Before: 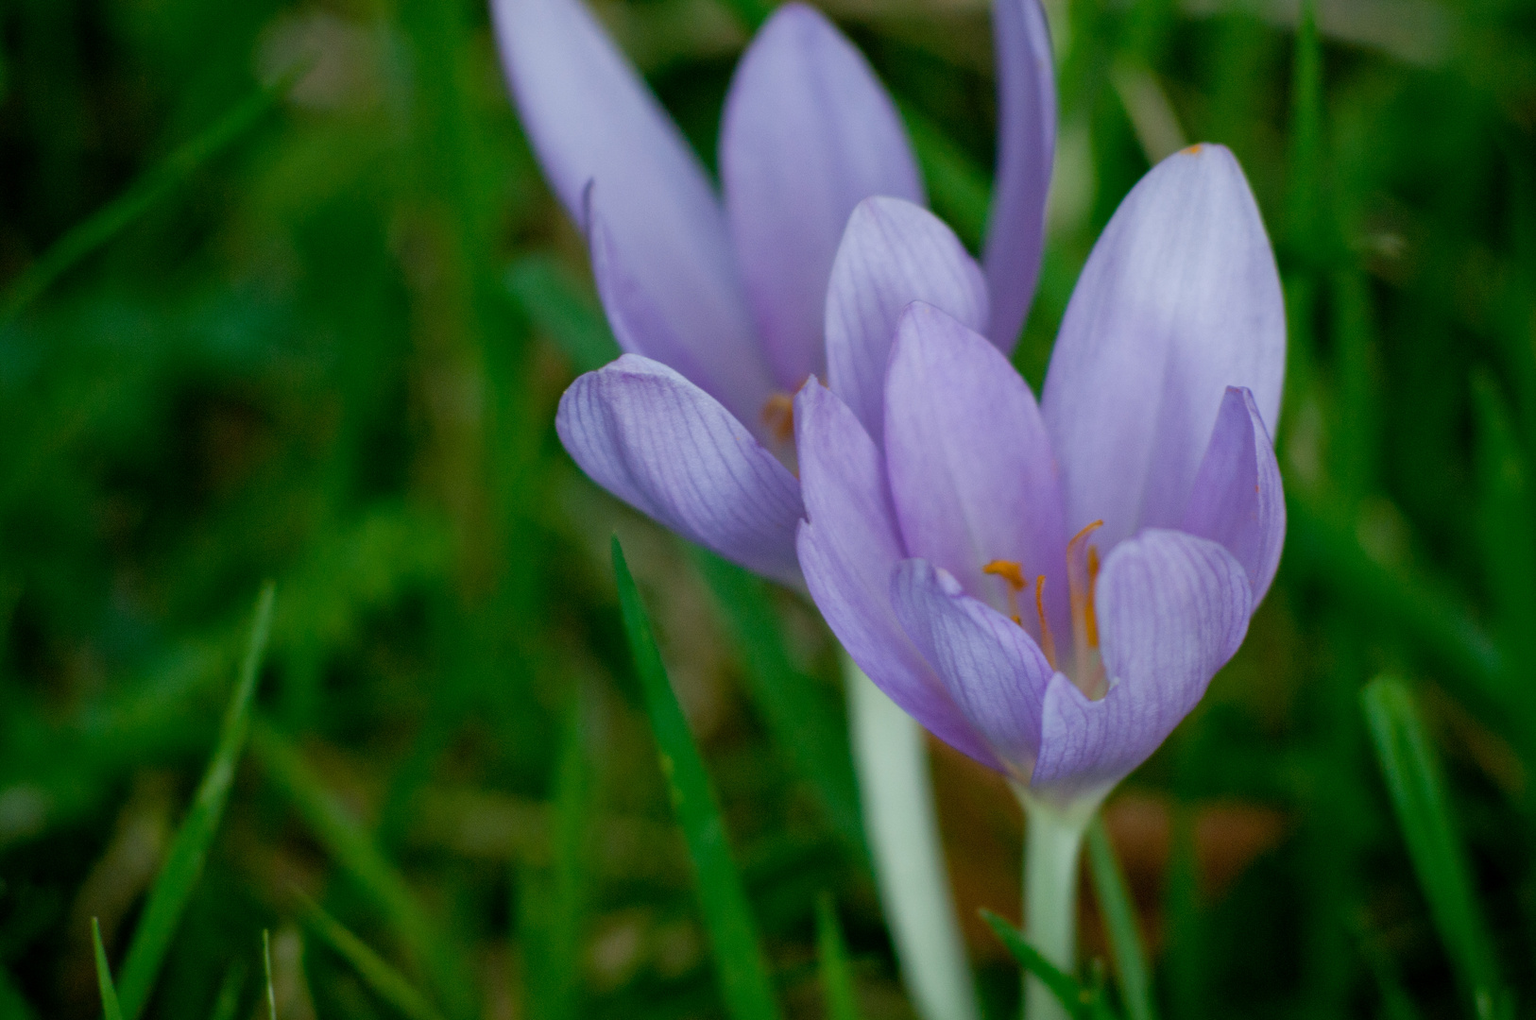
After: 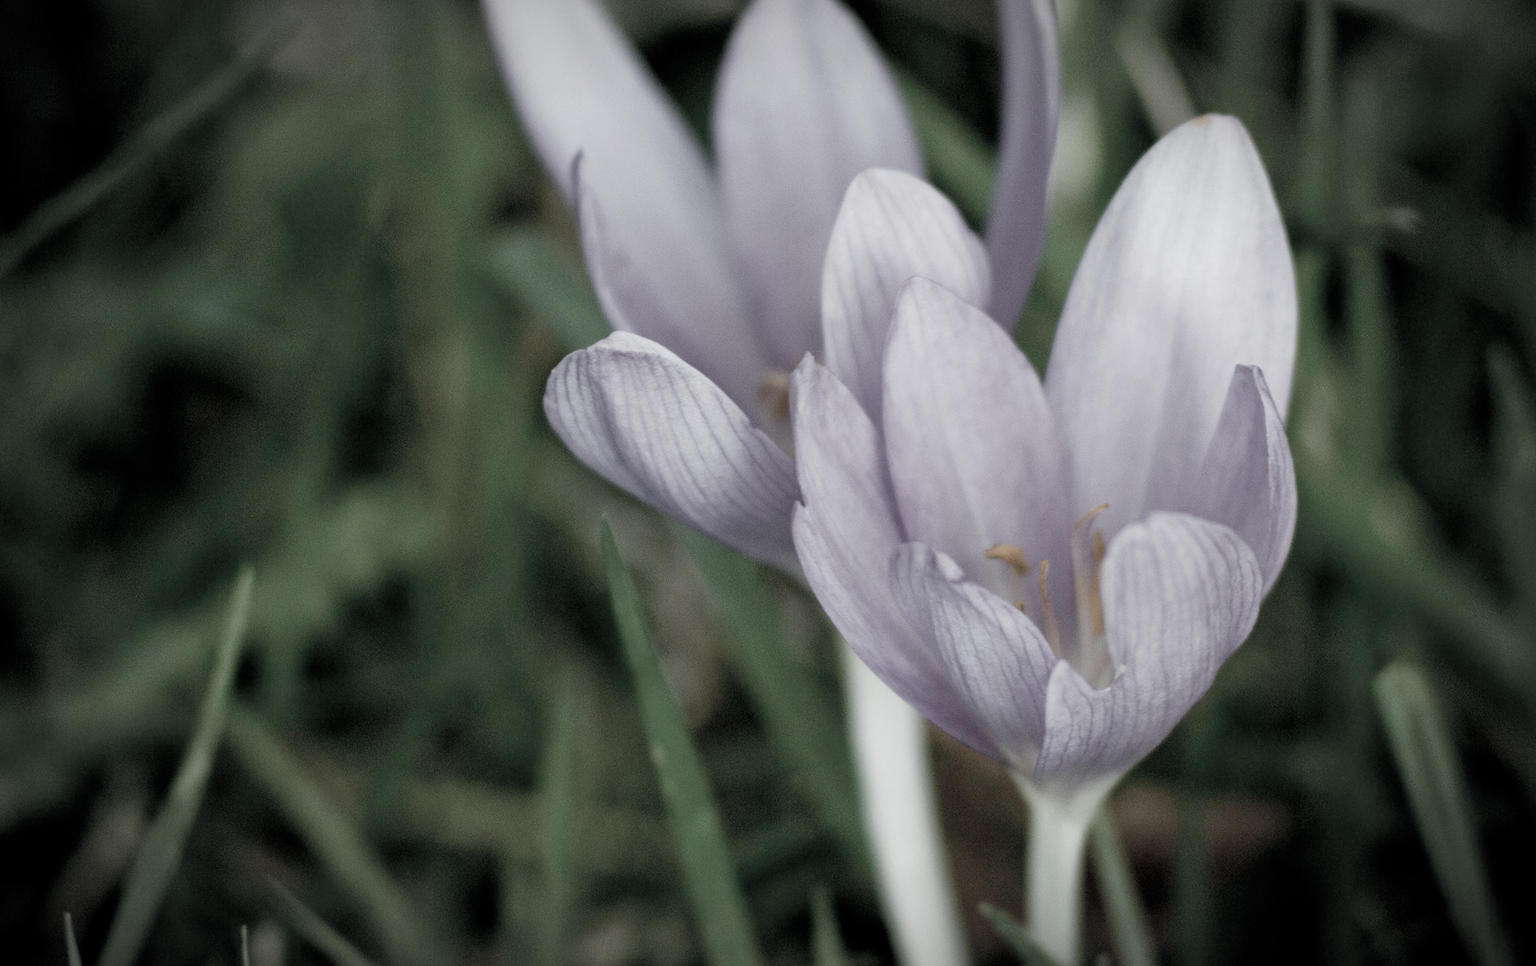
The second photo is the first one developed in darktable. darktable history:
color correction: saturation 0.2
crop: left 1.964%, top 3.251%, right 1.122%, bottom 4.933%
vignetting: automatic ratio true
filmic rgb: middle gray luminance 12.74%, black relative exposure -10.13 EV, white relative exposure 3.47 EV, threshold 6 EV, target black luminance 0%, hardness 5.74, latitude 44.69%, contrast 1.221, highlights saturation mix 5%, shadows ↔ highlights balance 26.78%, add noise in highlights 0, preserve chrominance no, color science v3 (2019), use custom middle-gray values true, iterations of high-quality reconstruction 0, contrast in highlights soft, enable highlight reconstruction true
